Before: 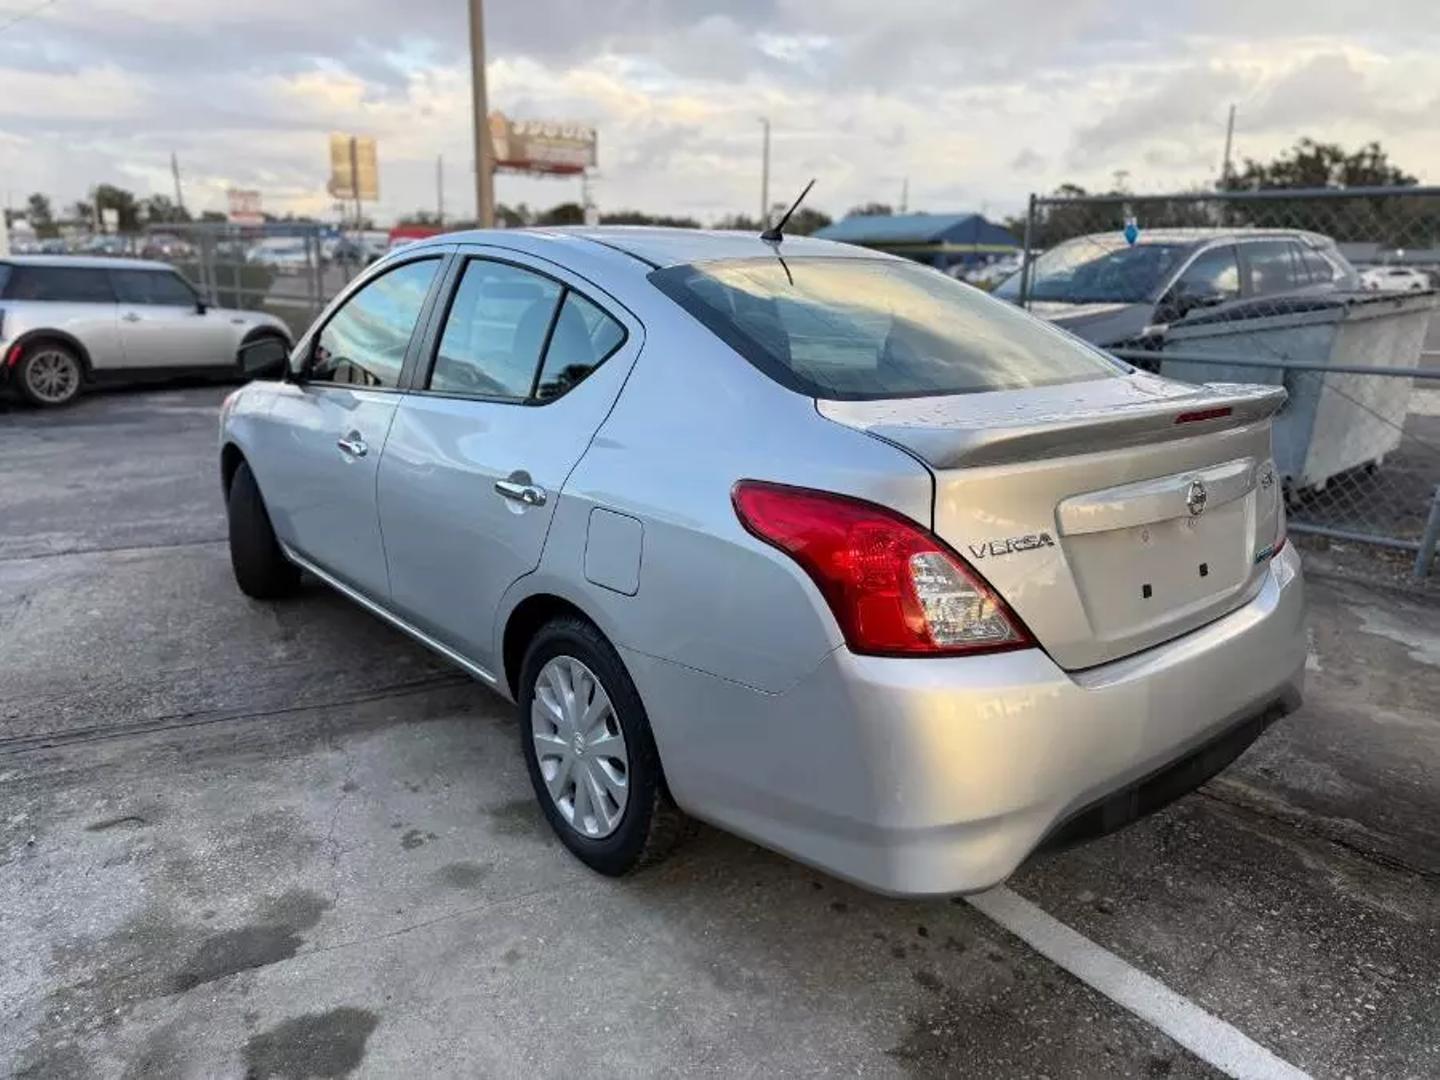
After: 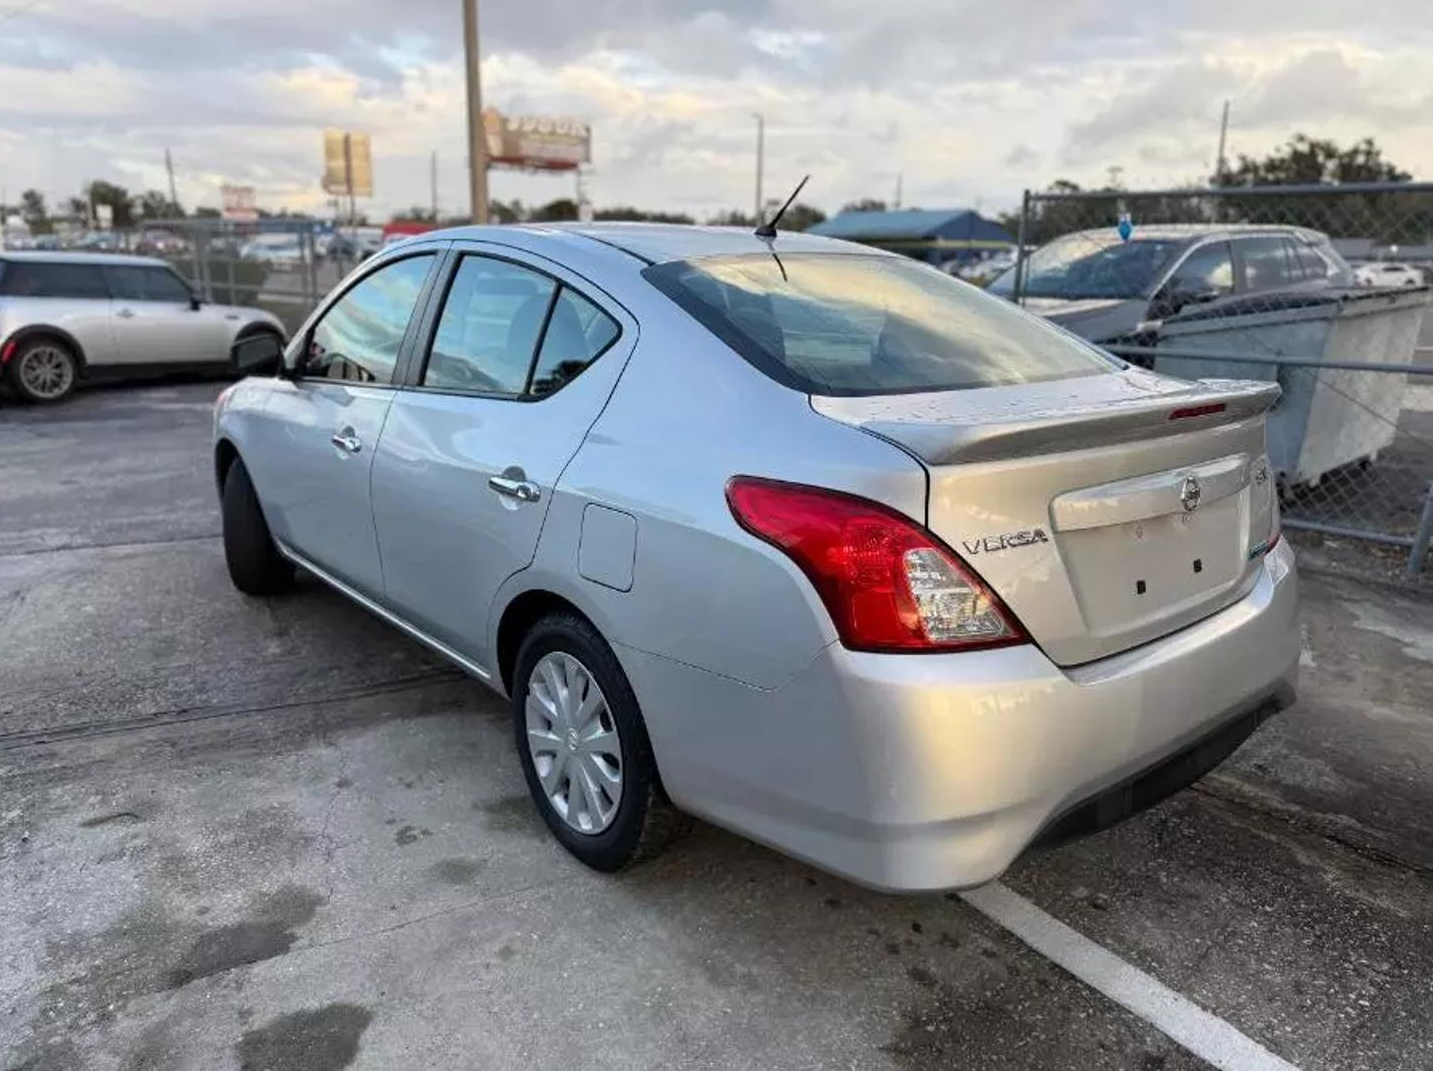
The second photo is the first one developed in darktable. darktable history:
crop and rotate: left 0.464%, top 0.401%, bottom 0.401%
